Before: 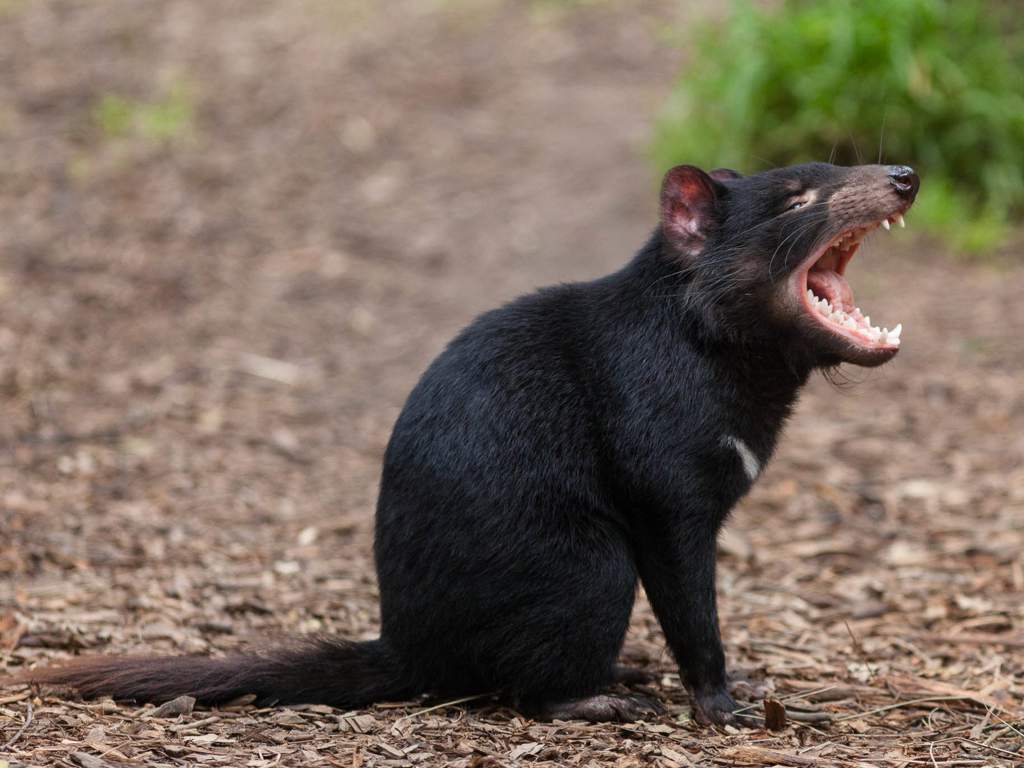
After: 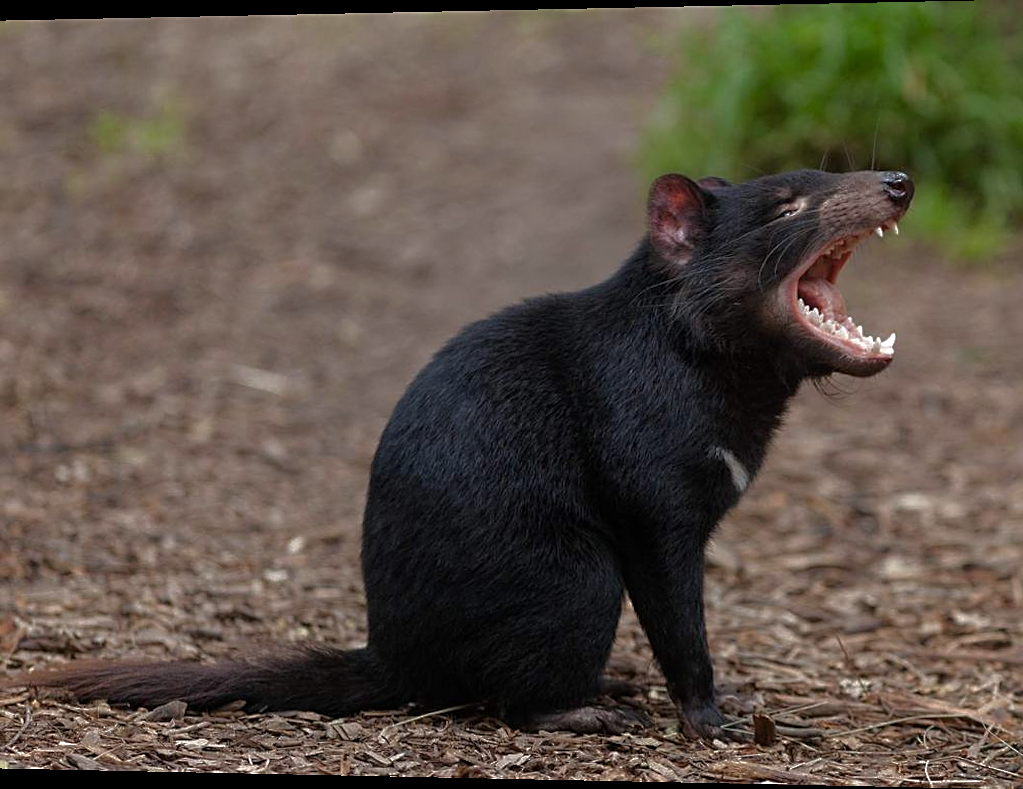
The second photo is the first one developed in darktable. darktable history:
sharpen: on, module defaults
exposure: exposure 0.127 EV, compensate highlight preservation false
base curve: curves: ch0 [(0, 0) (0.826, 0.587) (1, 1)]
rotate and perspective: lens shift (horizontal) -0.055, automatic cropping off
